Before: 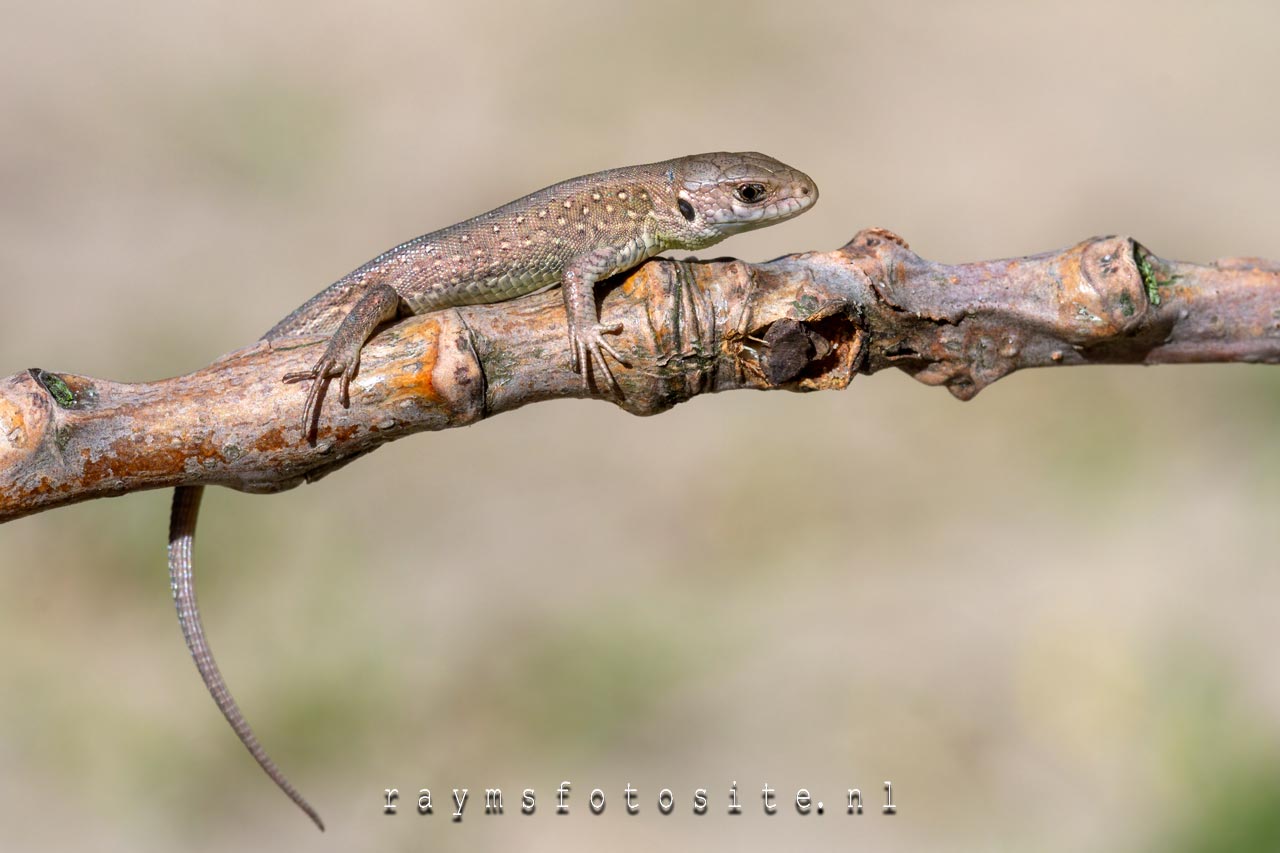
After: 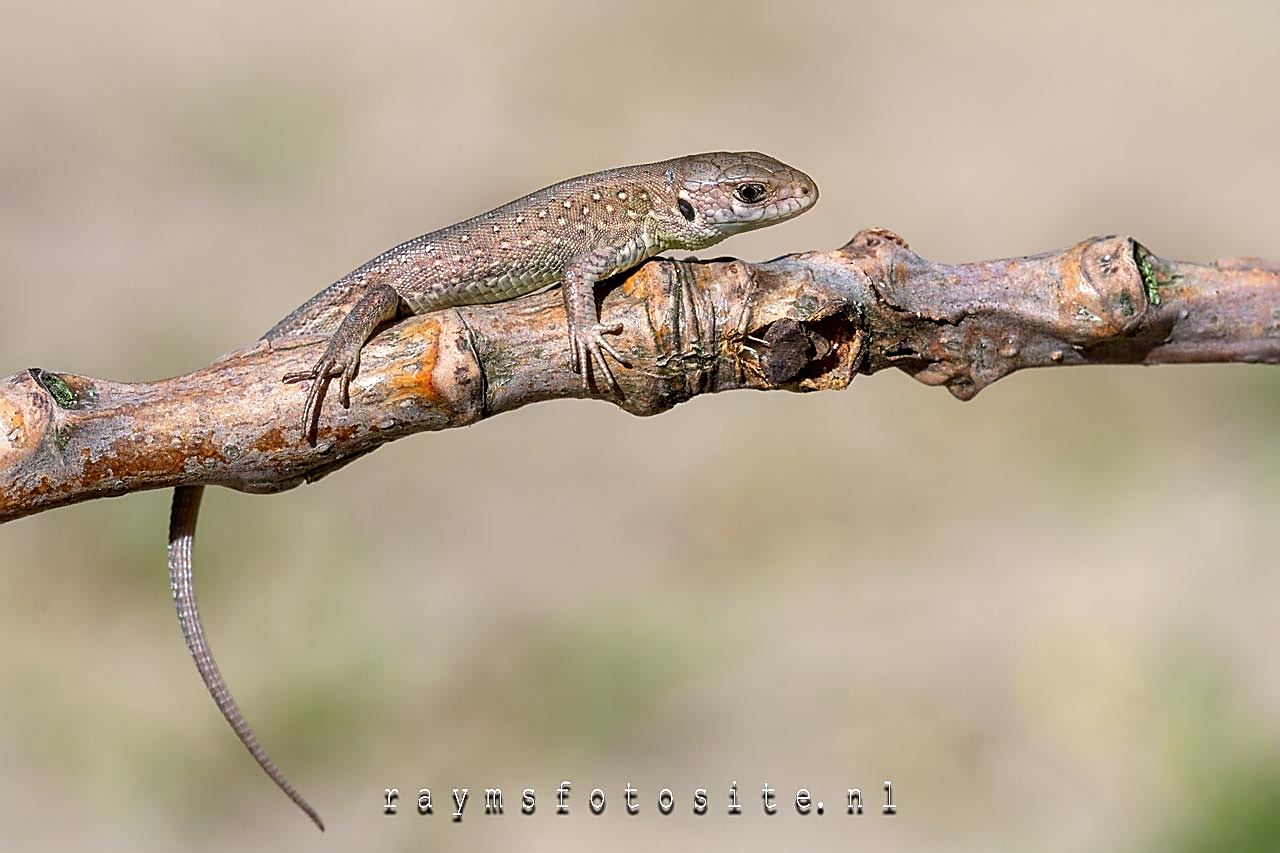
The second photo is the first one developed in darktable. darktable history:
sharpen: radius 1.4, amount 1.25, threshold 0.7
color balance rgb: on, module defaults
